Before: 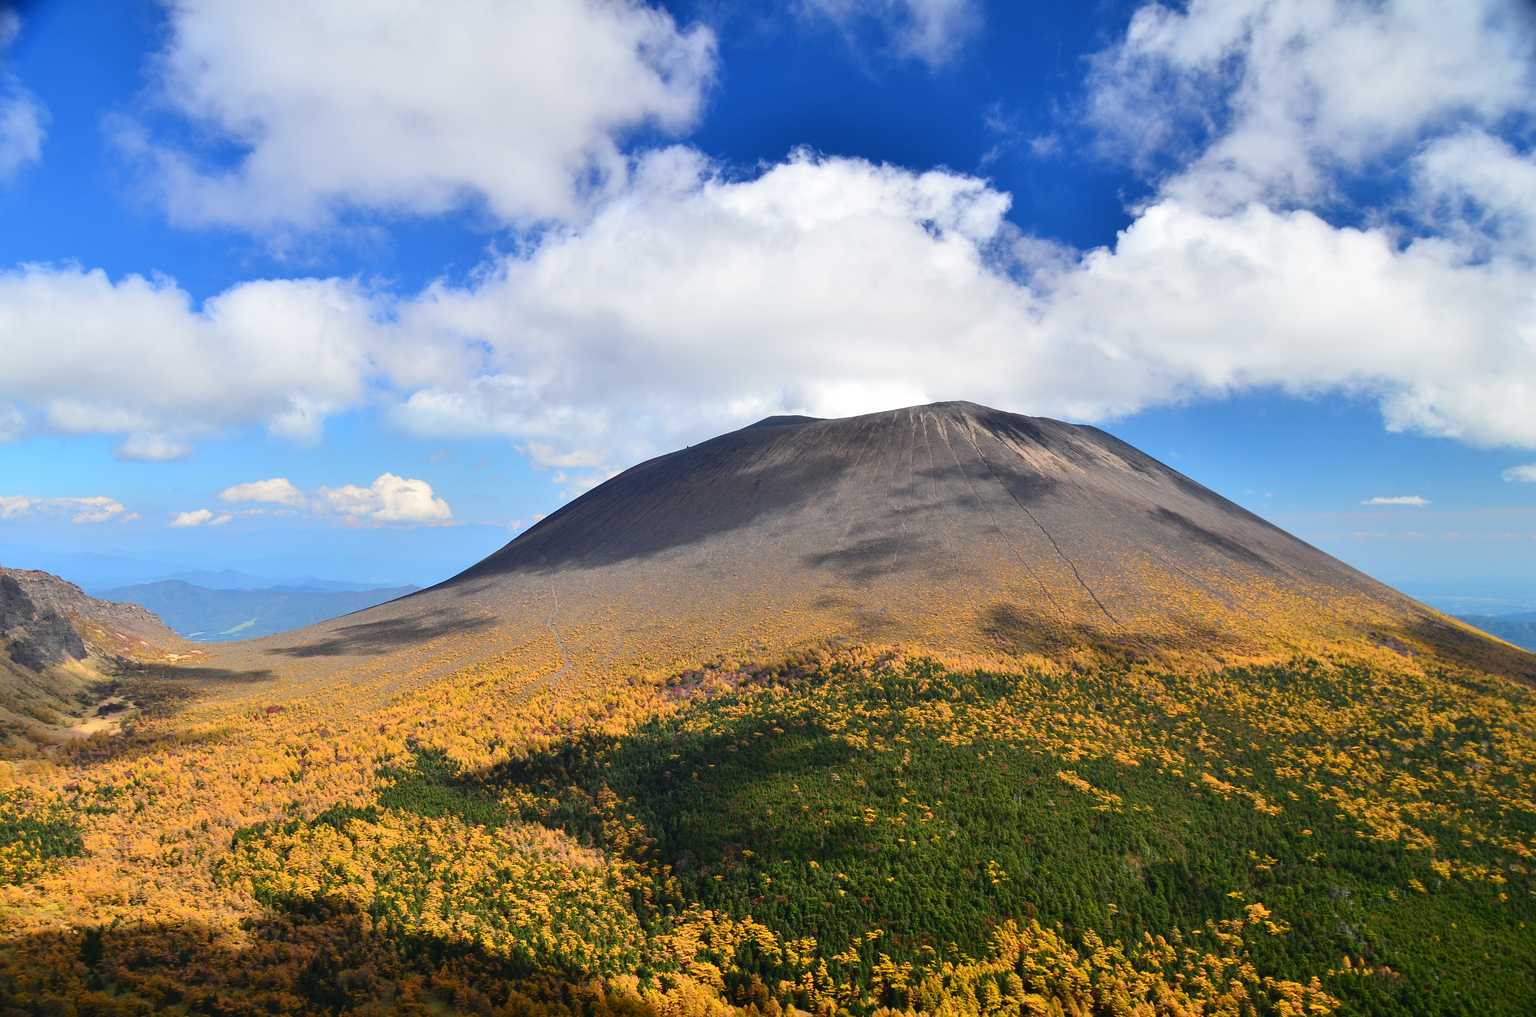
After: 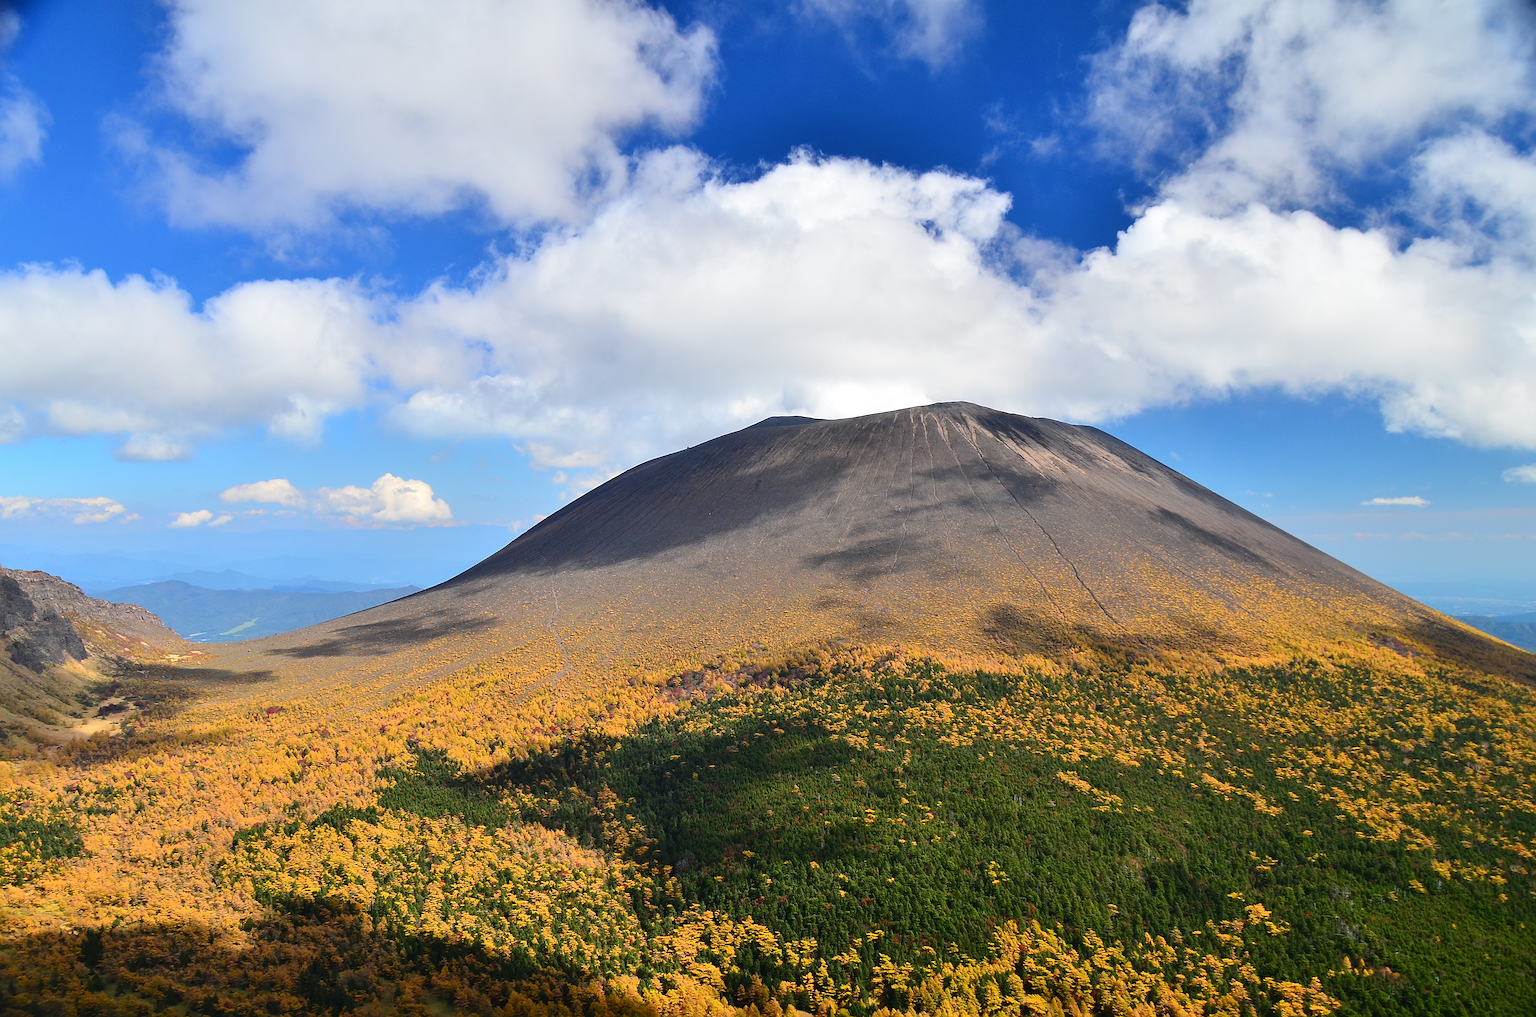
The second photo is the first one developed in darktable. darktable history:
white balance: red 1, blue 1
sharpen: amount 0.575
